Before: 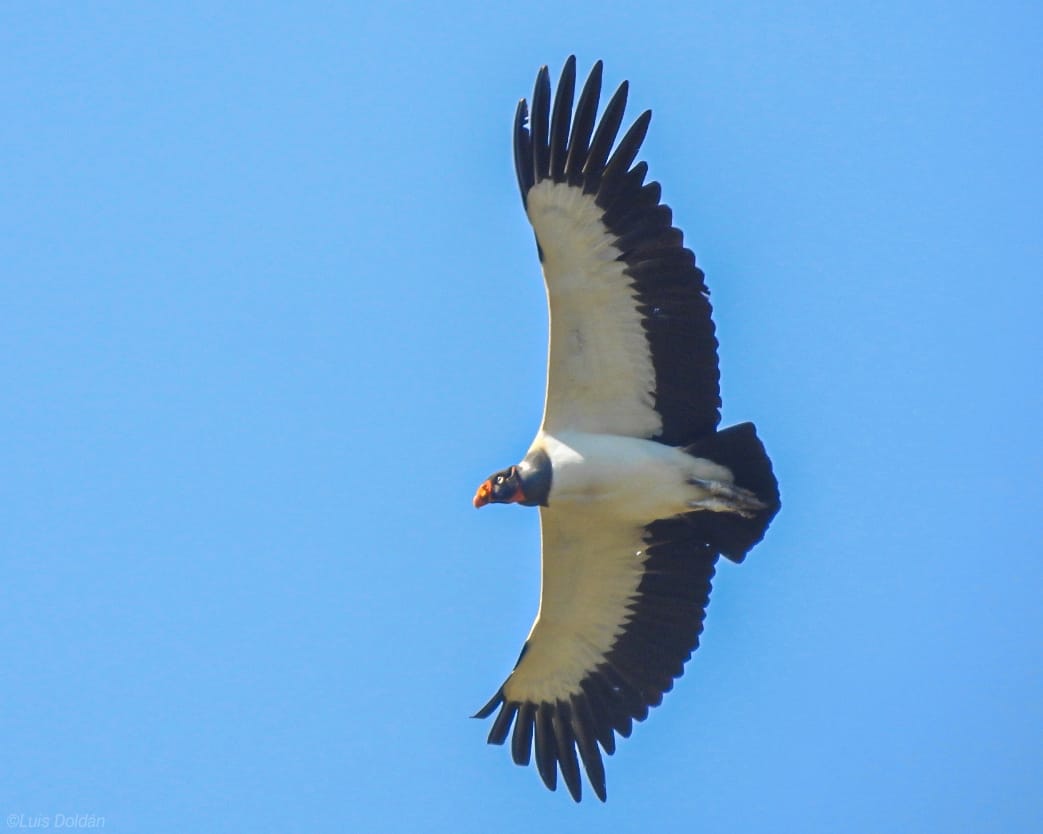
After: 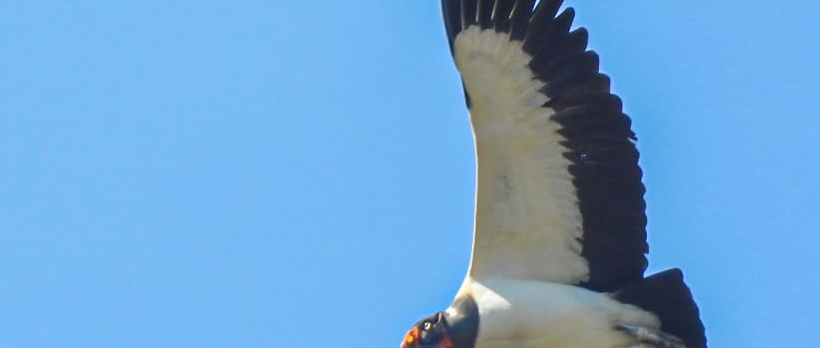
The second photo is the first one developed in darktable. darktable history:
crop: left 7.087%, top 18.519%, right 14.29%, bottom 39.711%
